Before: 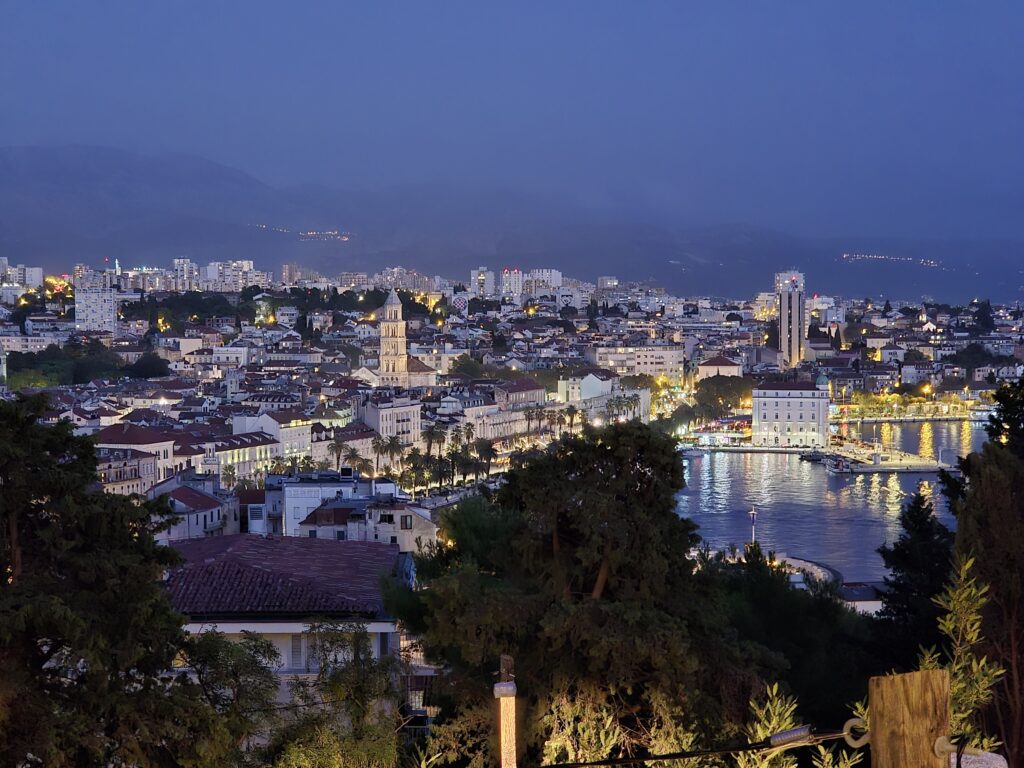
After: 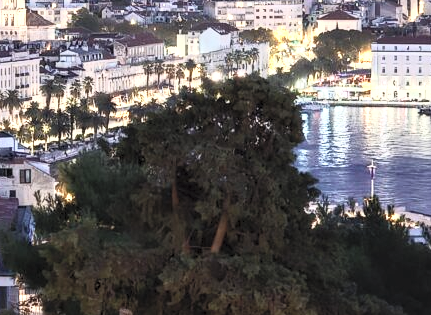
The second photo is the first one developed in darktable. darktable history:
local contrast: on, module defaults
crop: left 37.221%, top 45.169%, right 20.63%, bottom 13.777%
contrast brightness saturation: contrast 0.39, brightness 0.53
color zones: curves: ch0 [(0.018, 0.548) (0.197, 0.654) (0.425, 0.447) (0.605, 0.658) (0.732, 0.579)]; ch1 [(0.105, 0.531) (0.224, 0.531) (0.386, 0.39) (0.618, 0.456) (0.732, 0.456) (0.956, 0.421)]; ch2 [(0.039, 0.583) (0.215, 0.465) (0.399, 0.544) (0.465, 0.548) (0.614, 0.447) (0.724, 0.43) (0.882, 0.623) (0.956, 0.632)]
